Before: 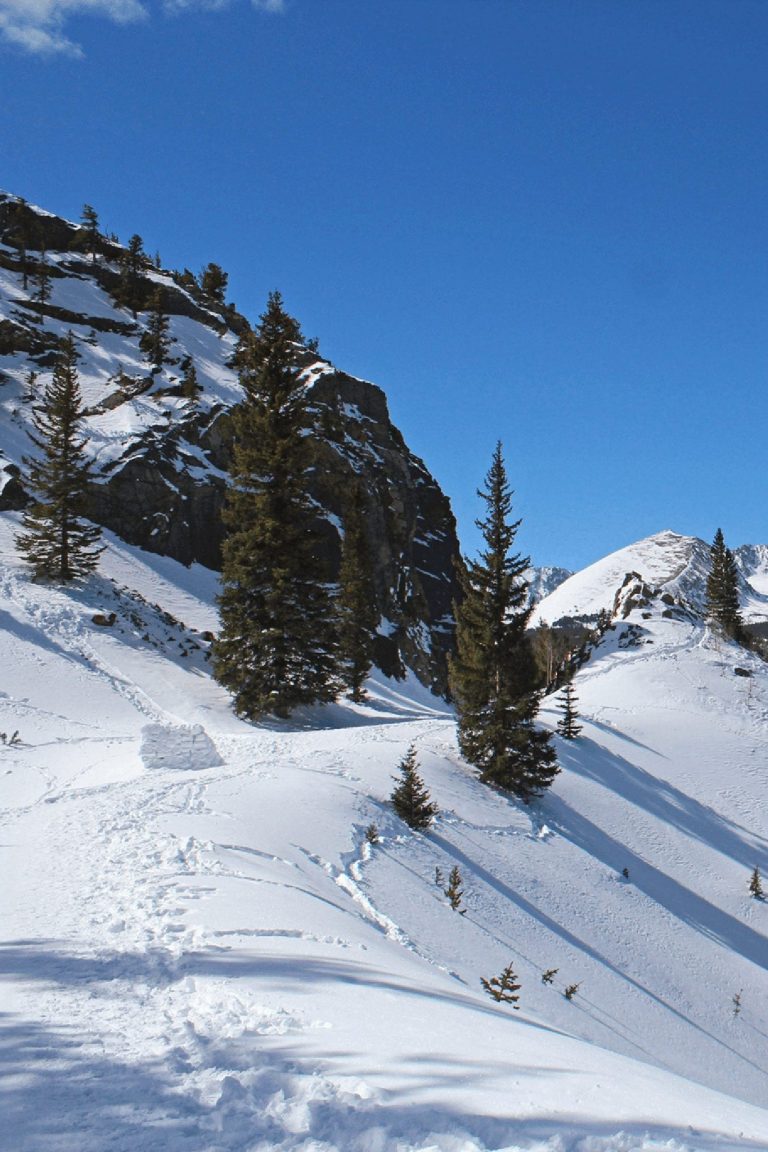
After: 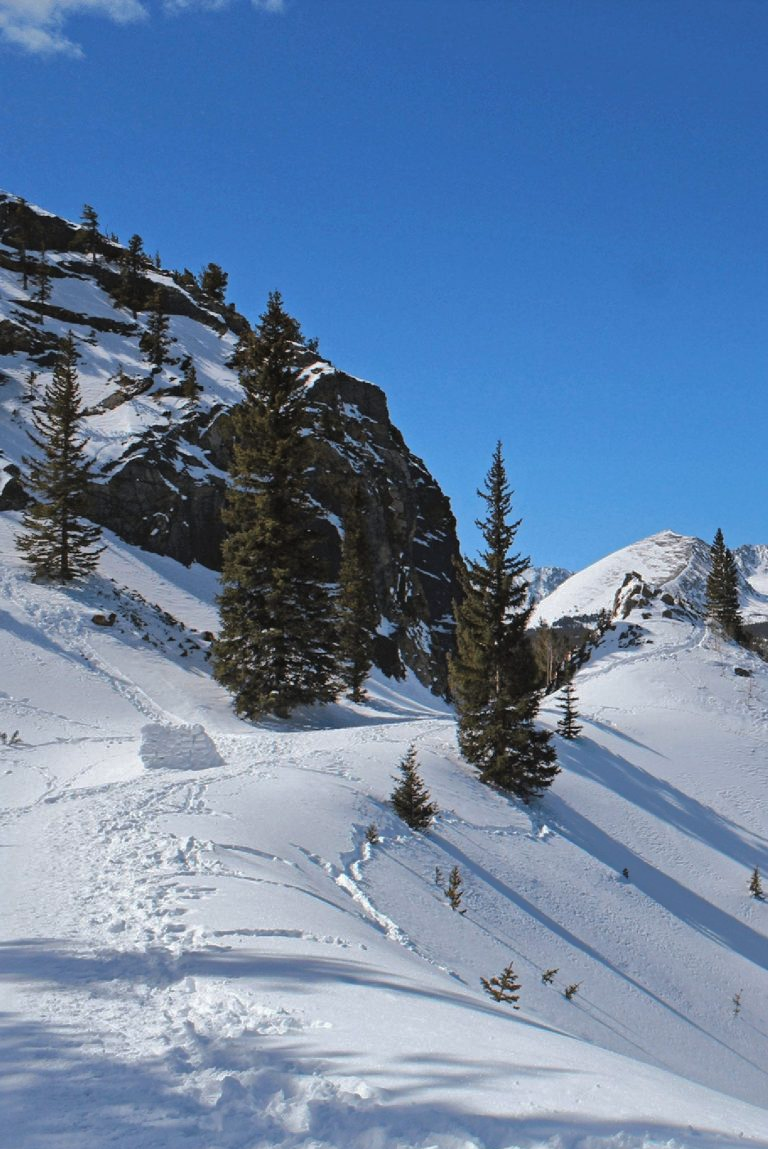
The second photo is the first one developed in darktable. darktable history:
crop: top 0.05%, bottom 0.098%
exposure: compensate highlight preservation false
shadows and highlights: shadows 40, highlights -60
white balance: red 1, blue 1
tone curve: curves: ch0 [(0, 0) (0.08, 0.056) (0.4, 0.4) (0.6, 0.612) (0.92, 0.924) (1, 1)], color space Lab, linked channels, preserve colors none
